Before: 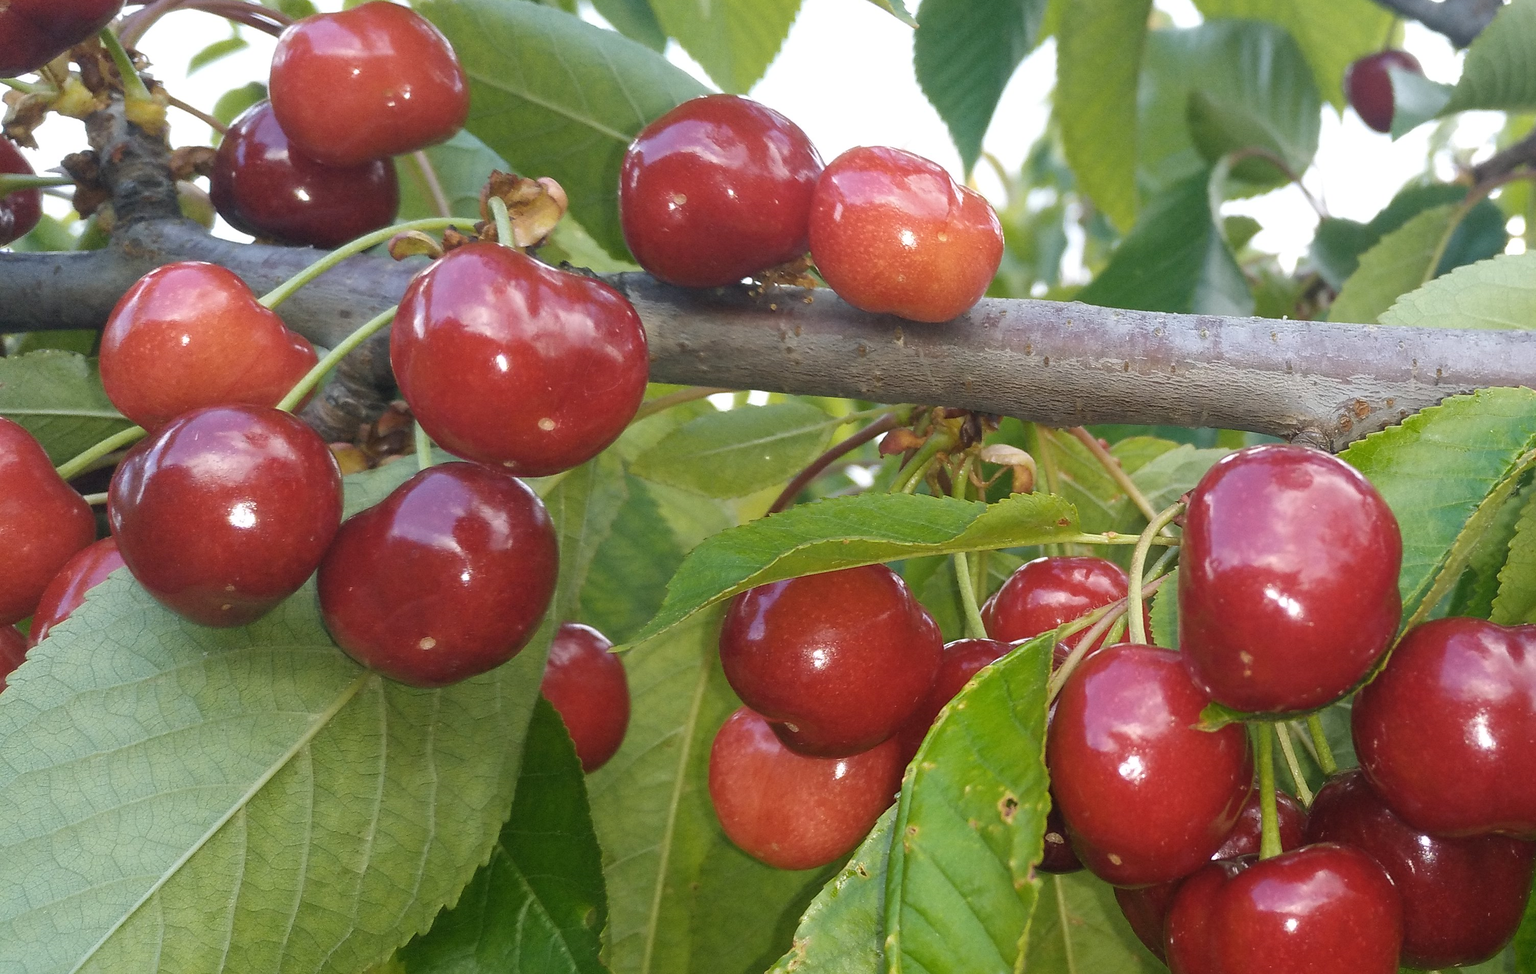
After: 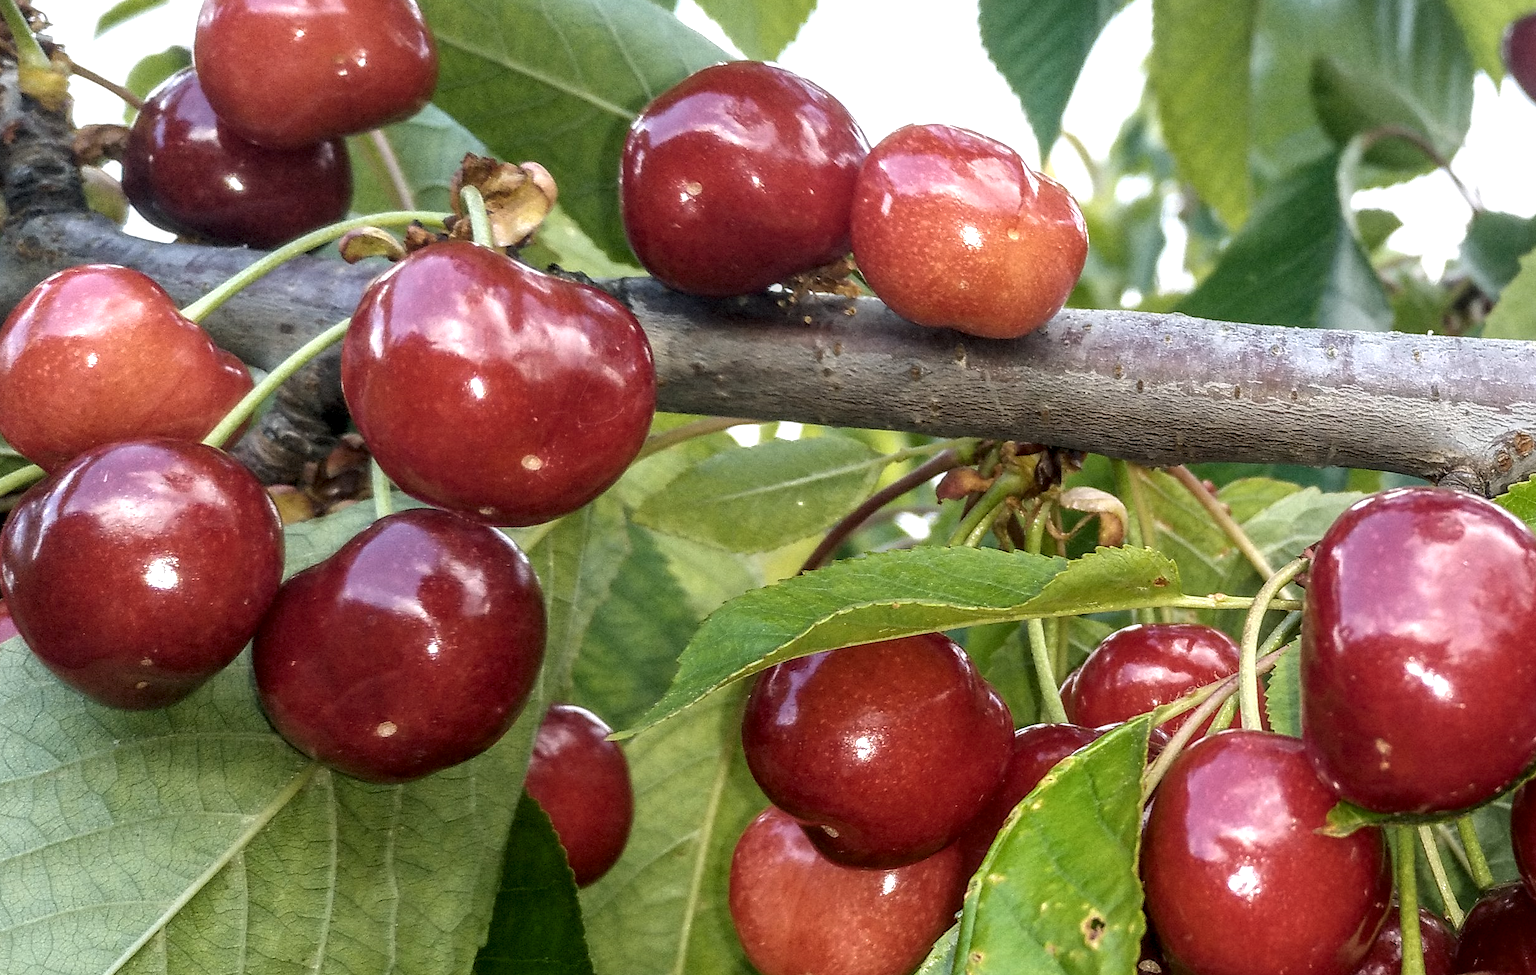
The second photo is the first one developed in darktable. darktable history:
crop and rotate: left 7.196%, top 4.574%, right 10.605%, bottom 13.178%
local contrast: highlights 0%, shadows 0%, detail 182%
